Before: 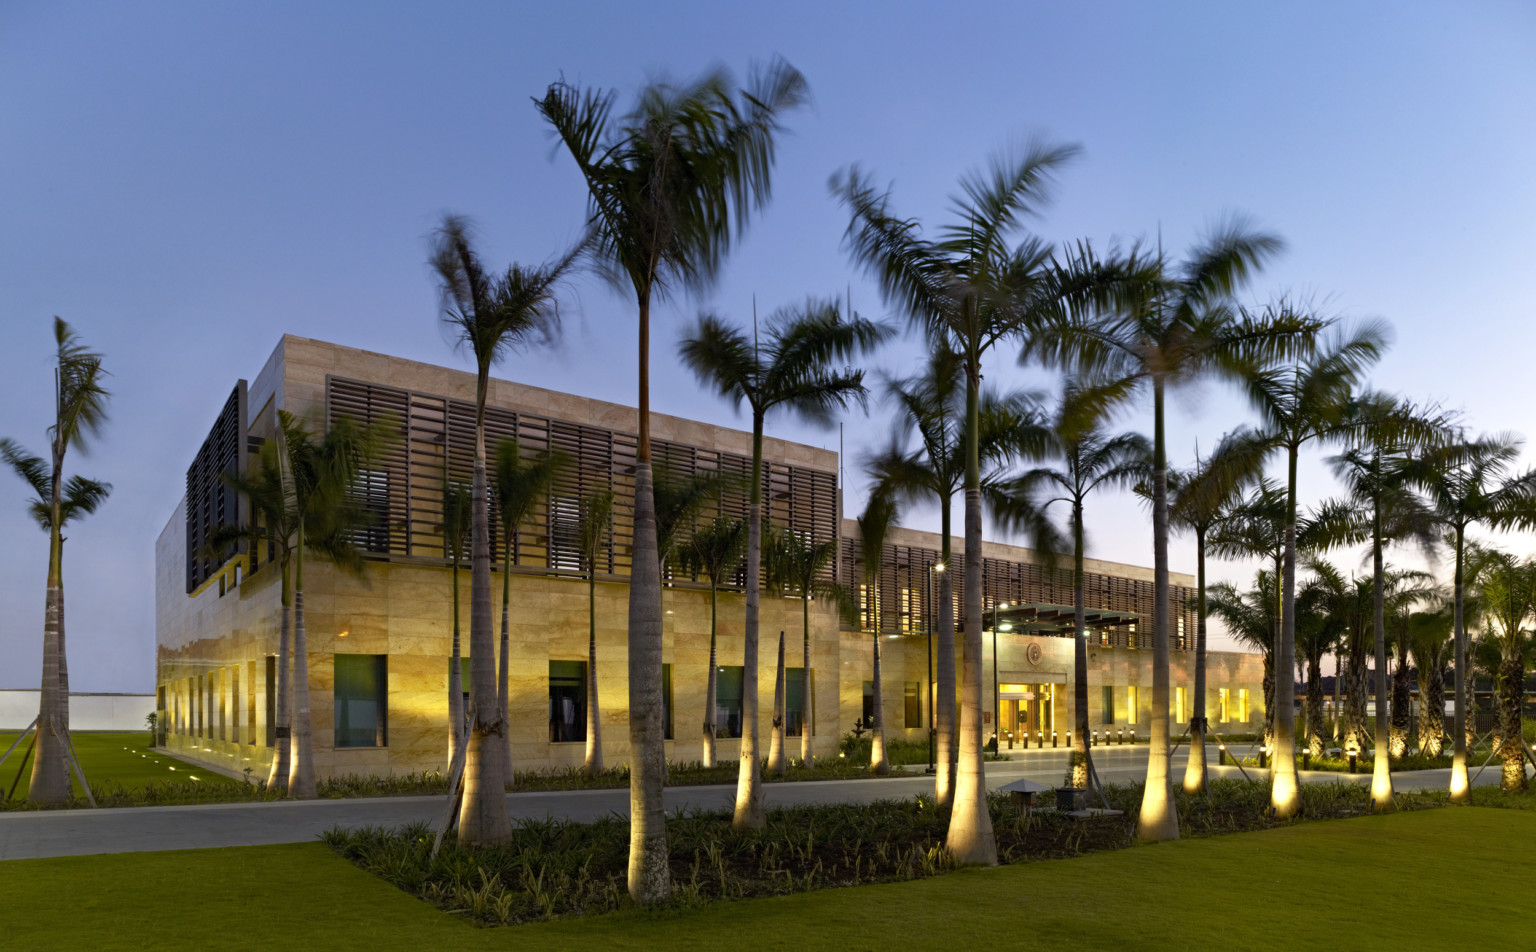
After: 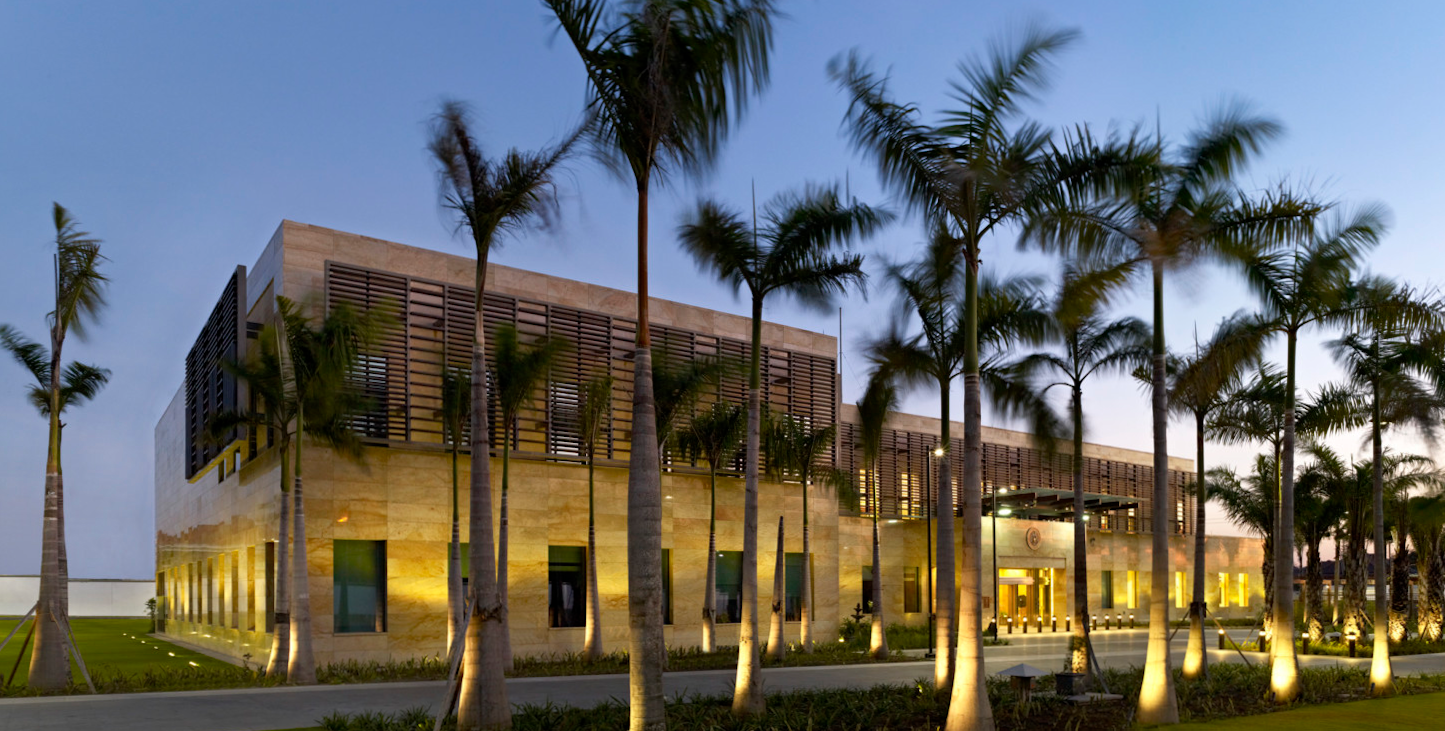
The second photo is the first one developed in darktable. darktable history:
crop and rotate: angle 0.079°, top 12.02%, right 5.668%, bottom 10.981%
